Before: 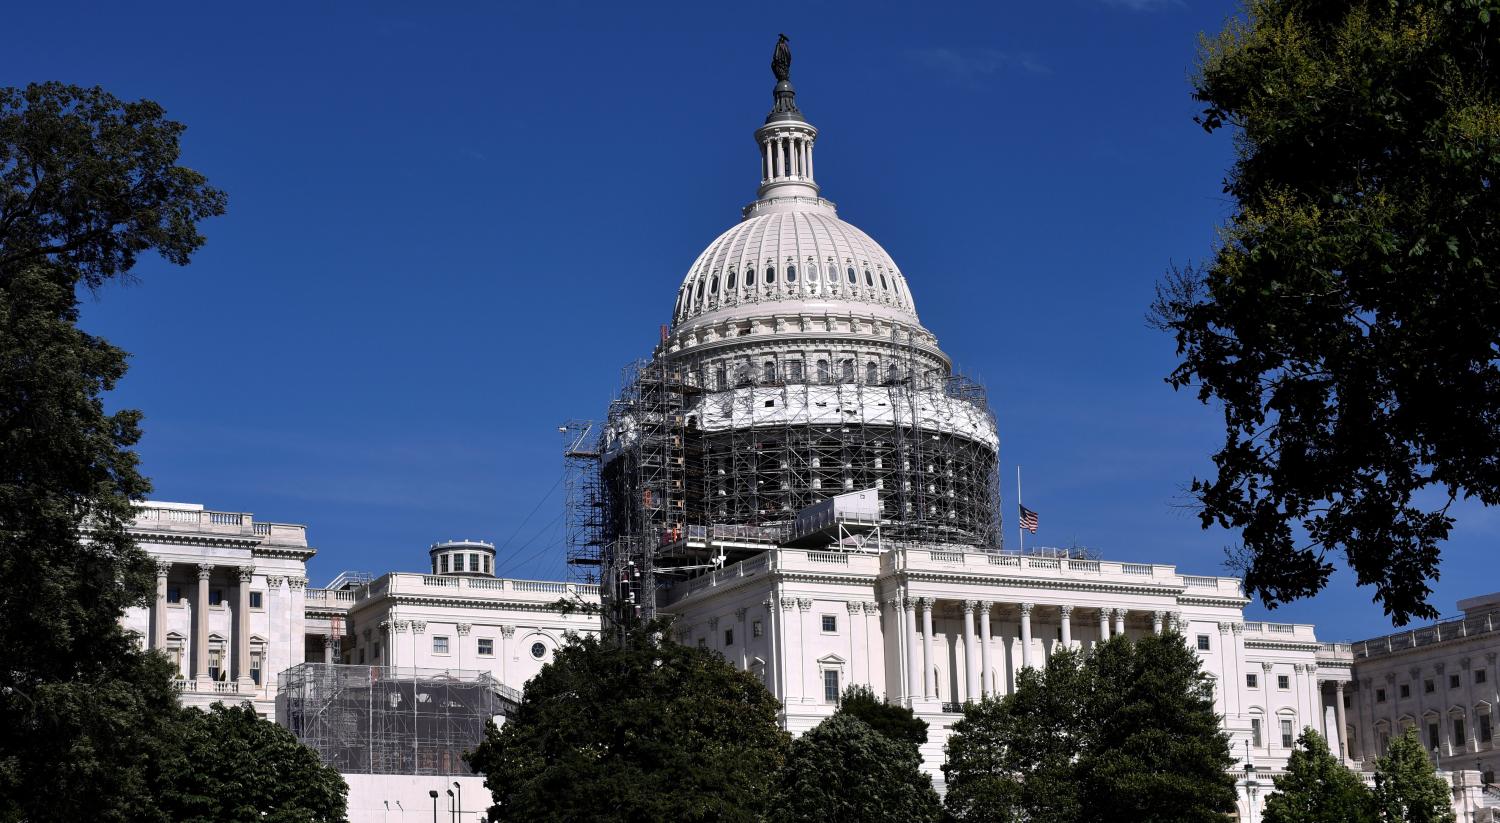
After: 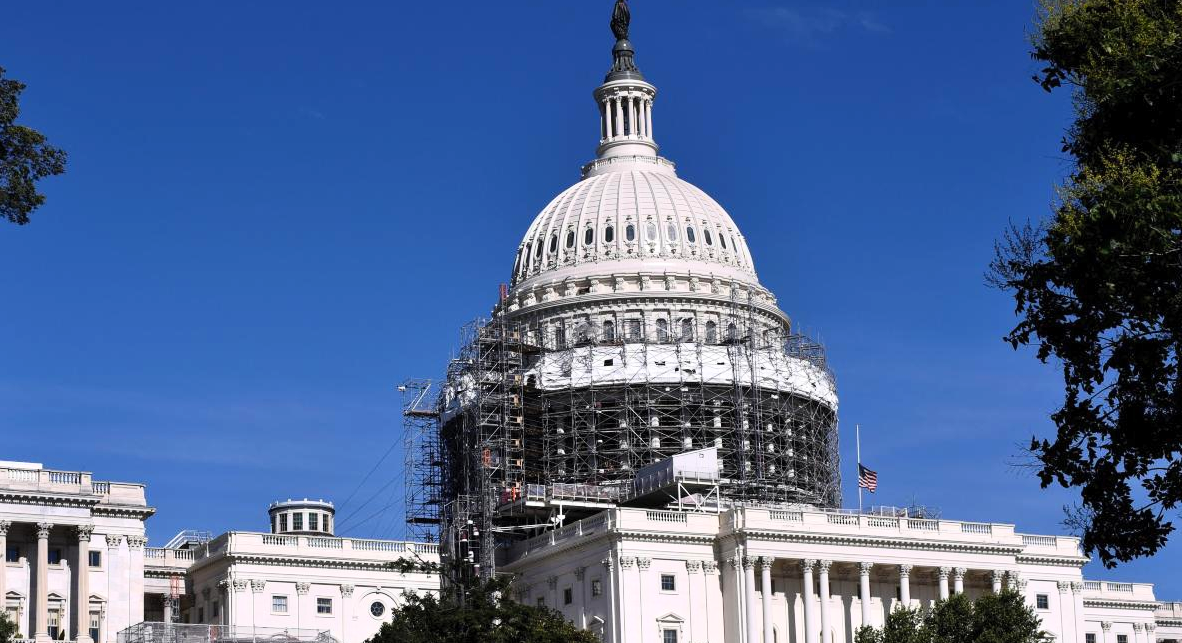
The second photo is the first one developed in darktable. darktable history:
contrast brightness saturation: contrast 0.2, brightness 0.15, saturation 0.14
crop and rotate: left 10.77%, top 5.1%, right 10.41%, bottom 16.76%
